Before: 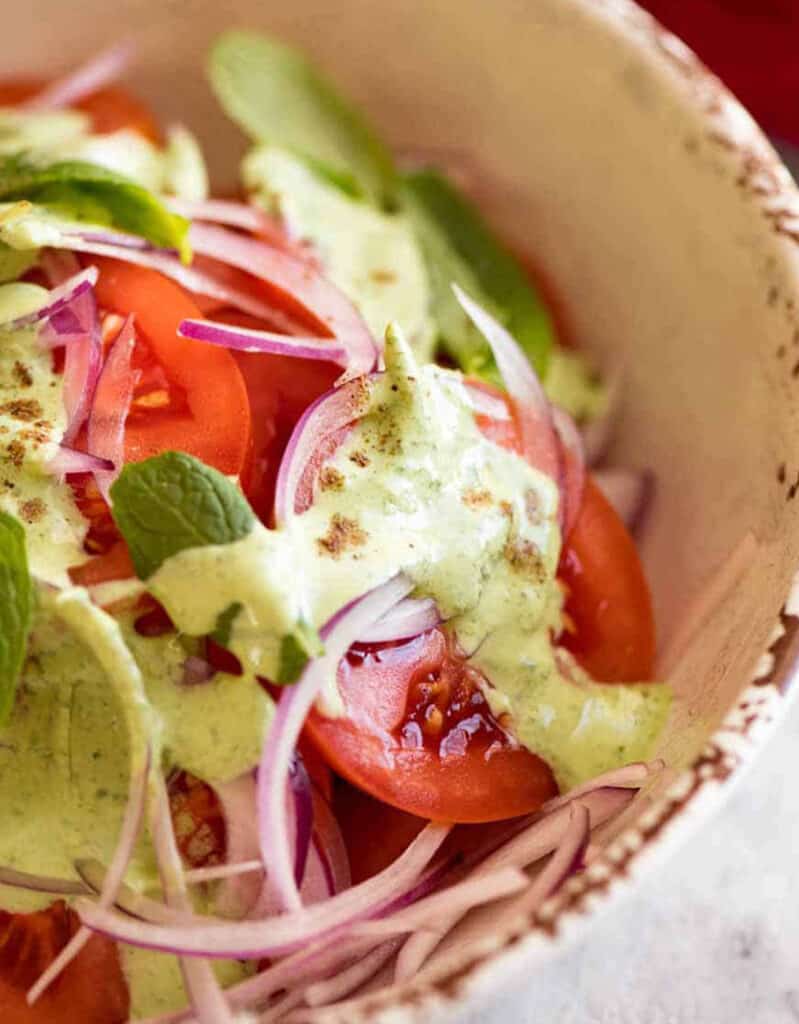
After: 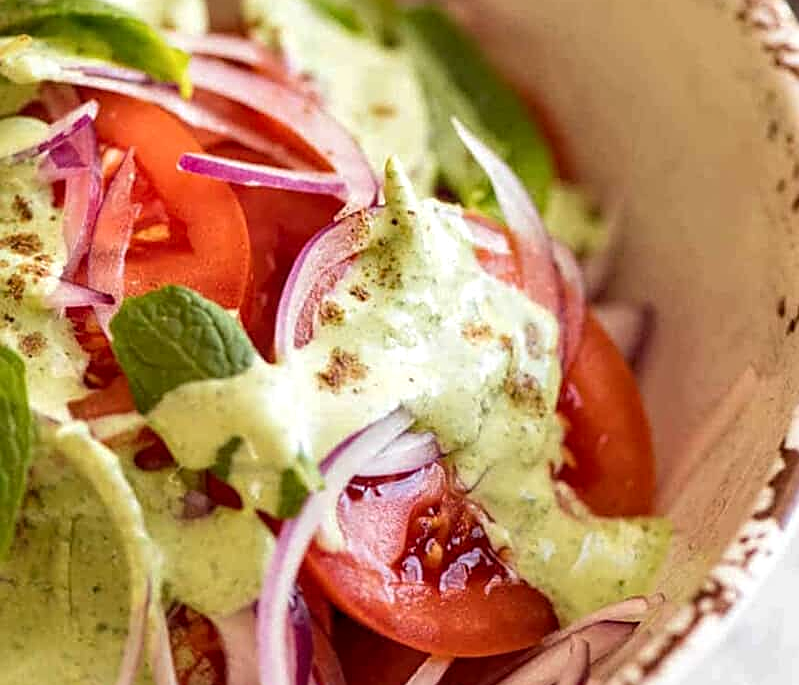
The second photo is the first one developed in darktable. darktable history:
crop: top 16.303%, bottom 16.726%
sharpen: on, module defaults
local contrast: on, module defaults
